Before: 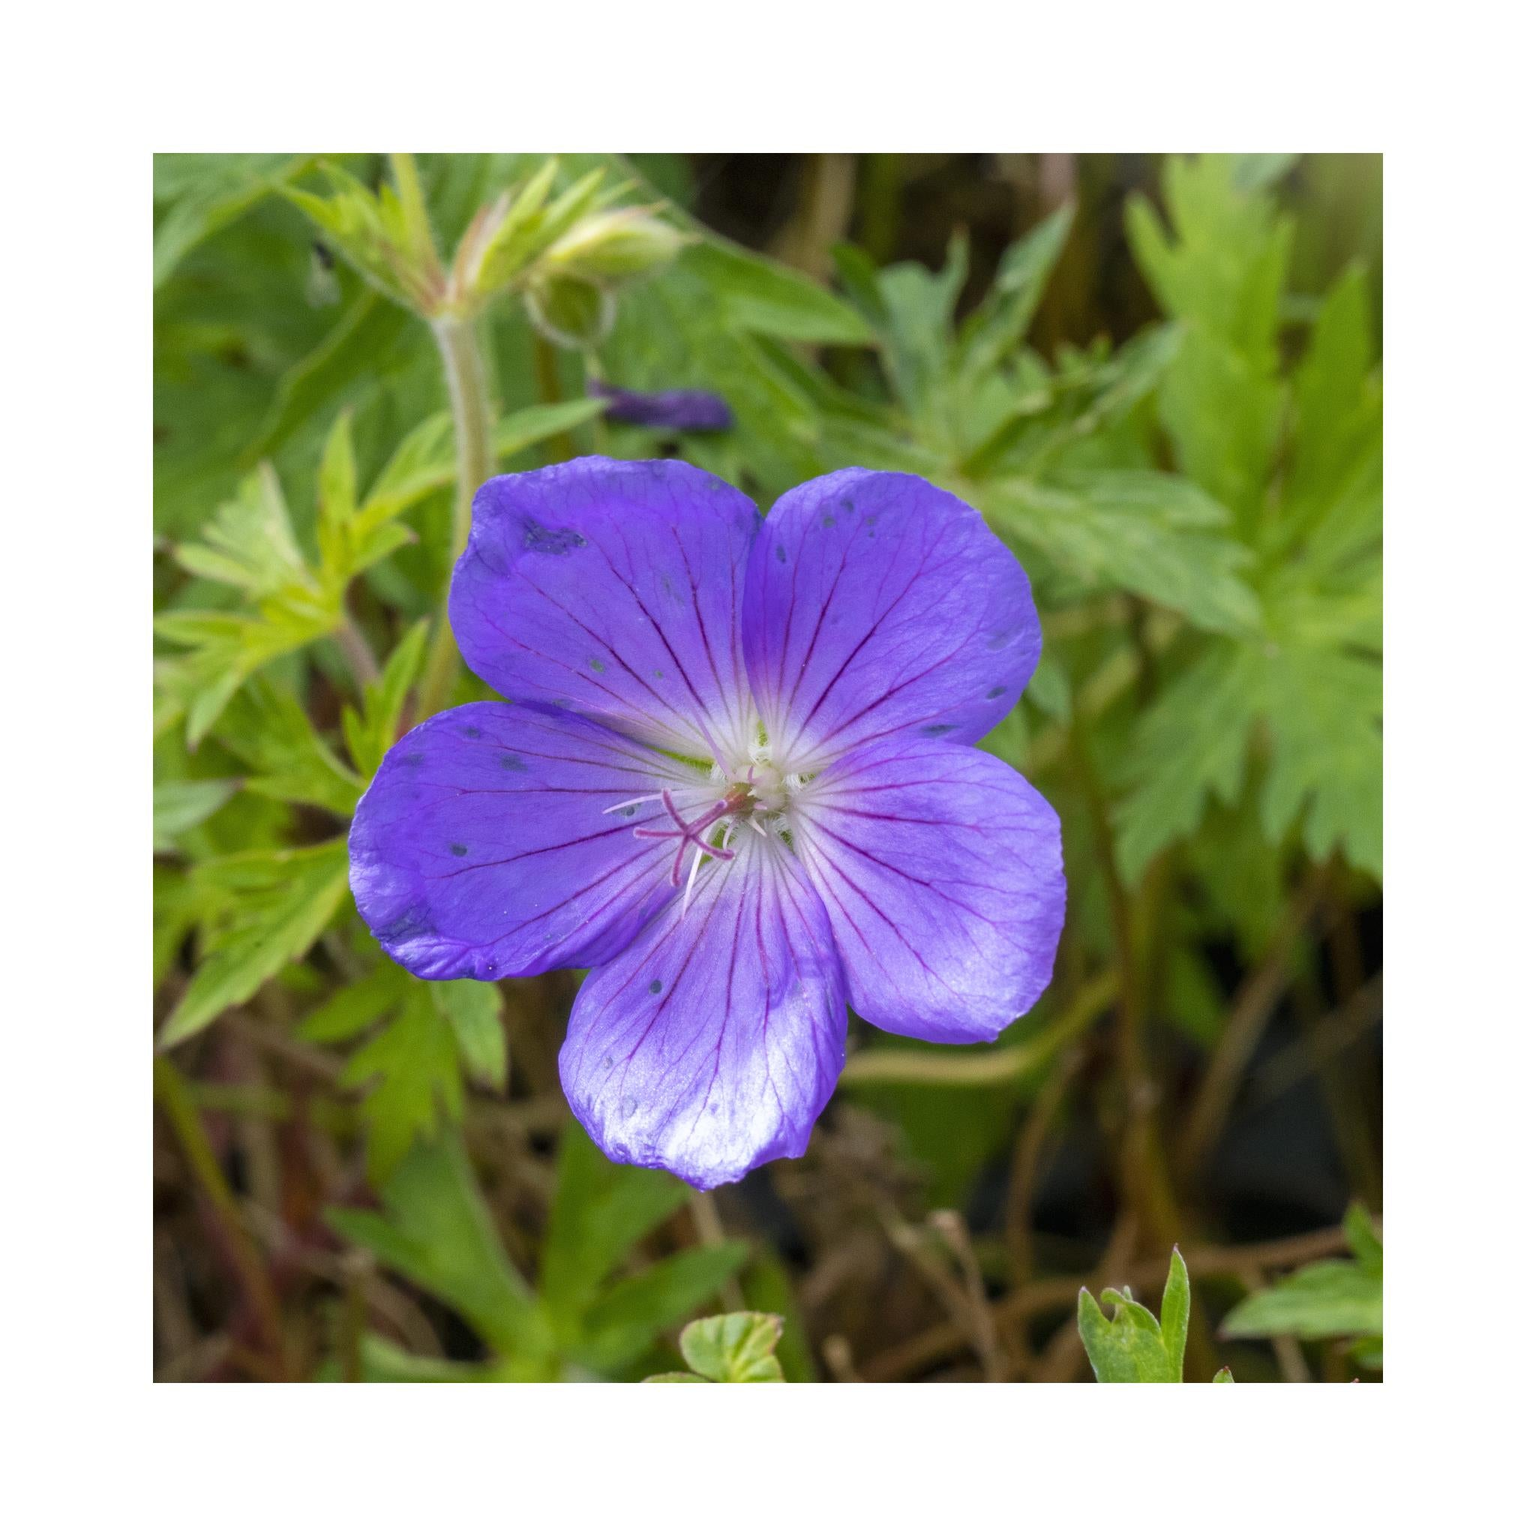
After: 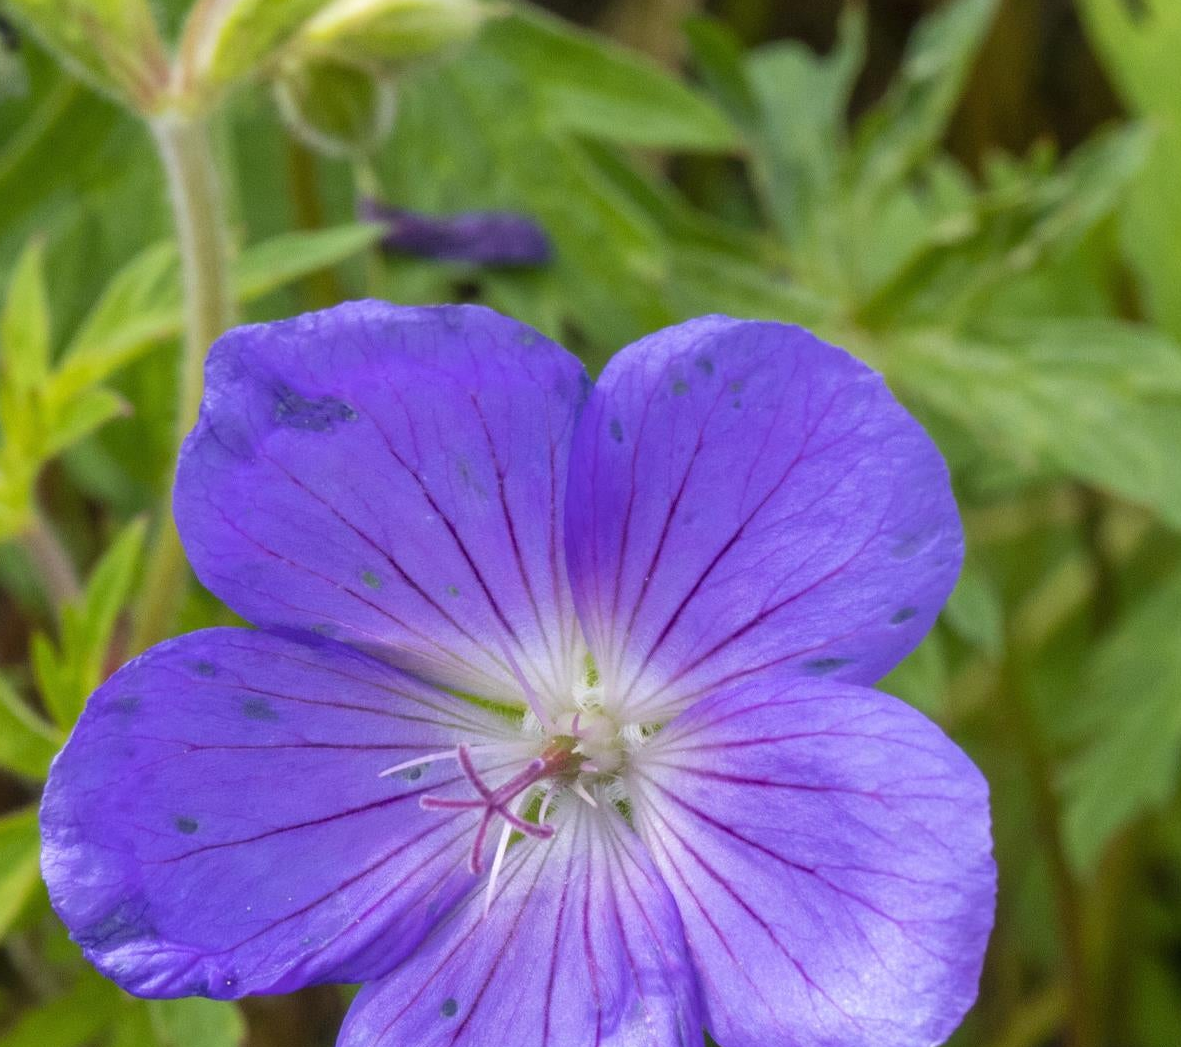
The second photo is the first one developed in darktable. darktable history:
crop: left 20.783%, top 15.066%, right 21.52%, bottom 33.78%
